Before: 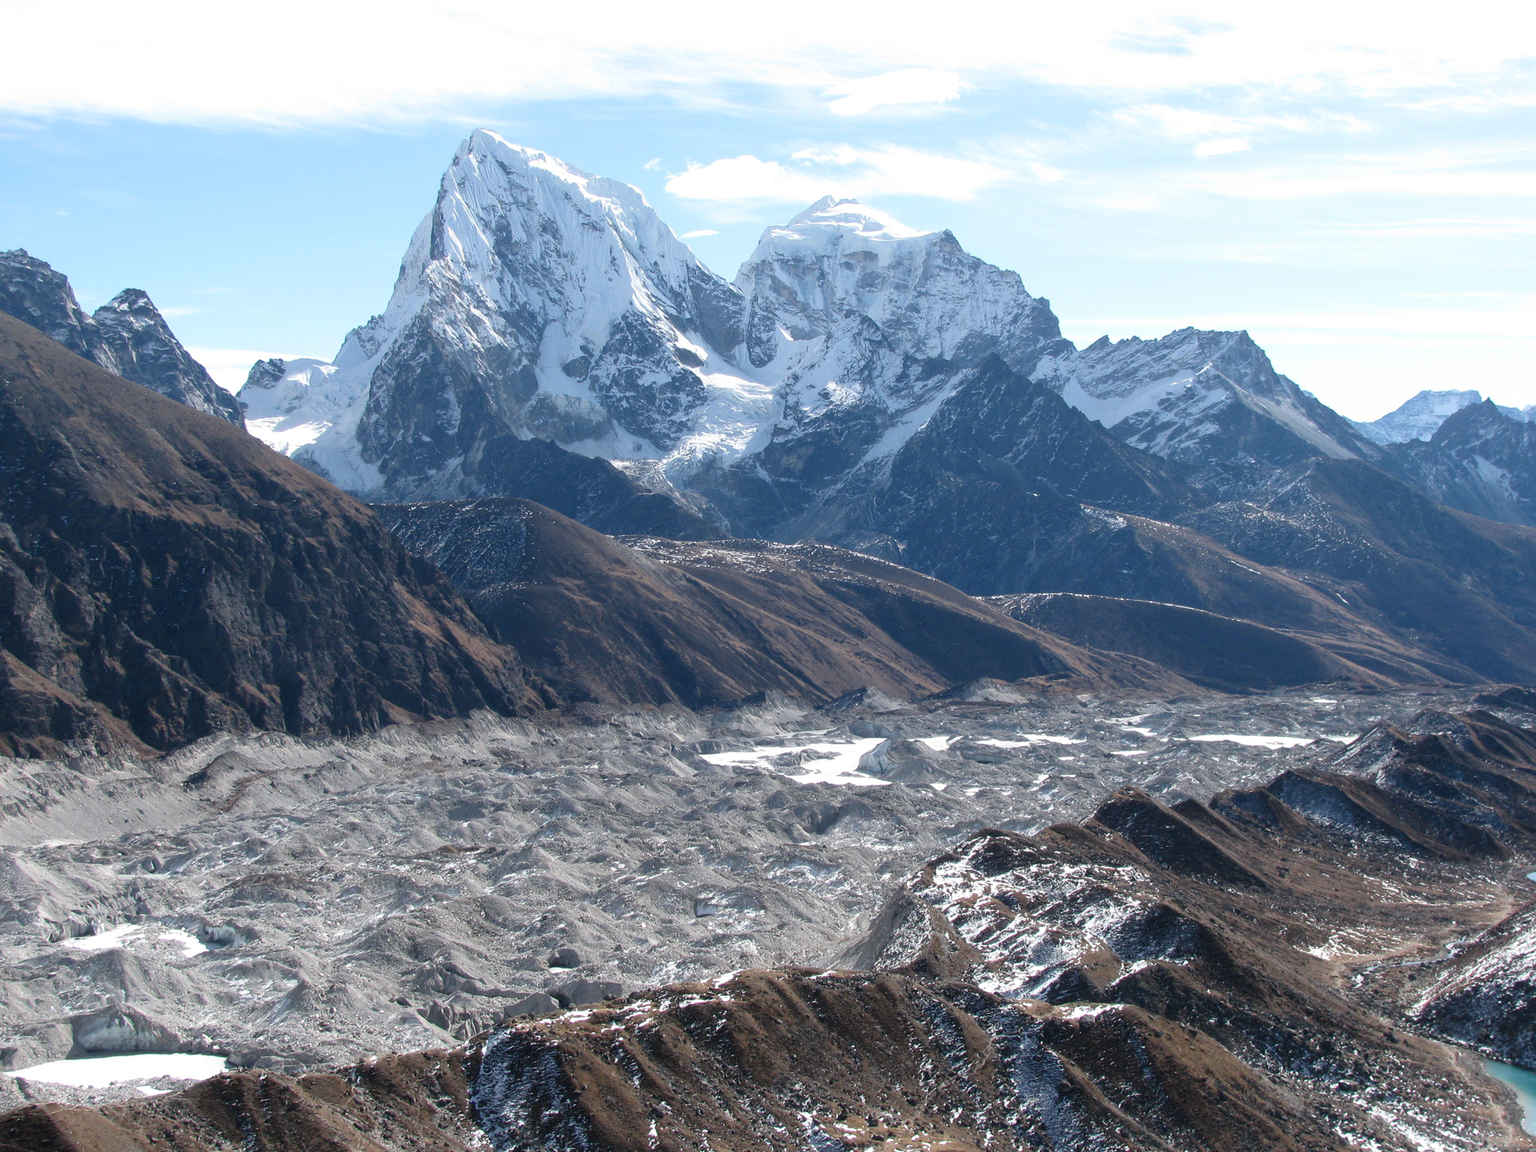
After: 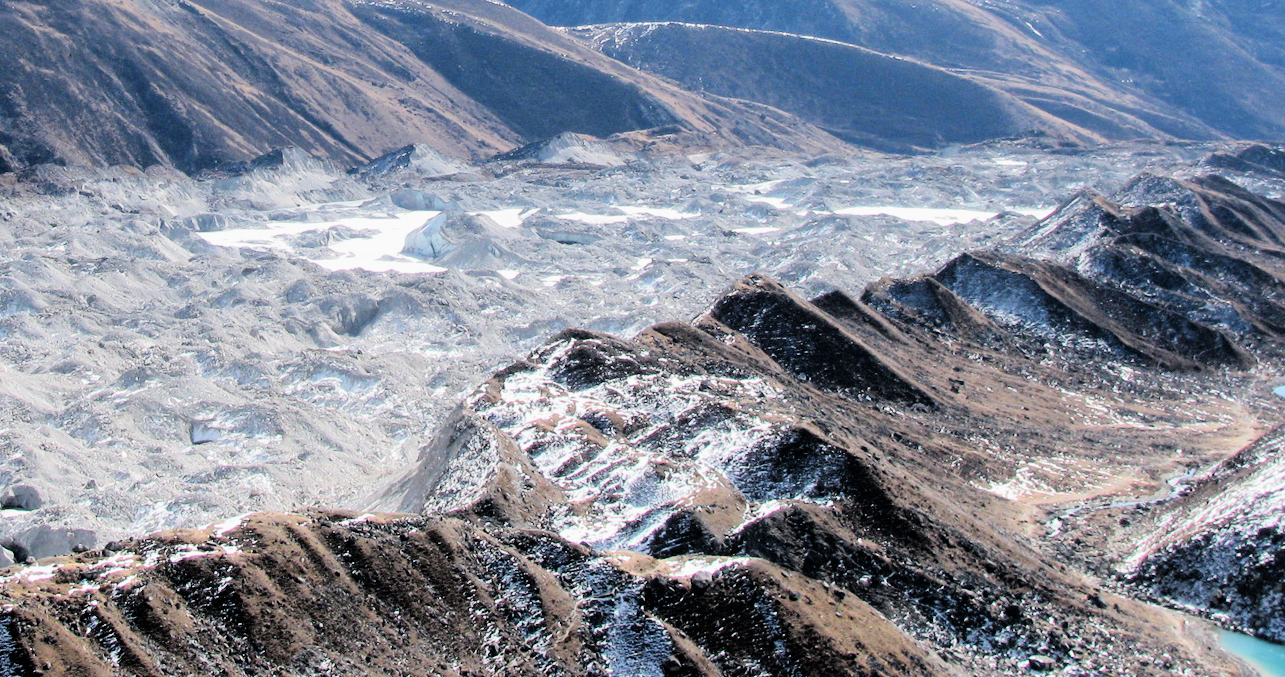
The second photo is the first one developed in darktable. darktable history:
tone equalizer: -7 EV 0.148 EV, -6 EV 0.592 EV, -5 EV 1.16 EV, -4 EV 1.3 EV, -3 EV 1.13 EV, -2 EV 0.6 EV, -1 EV 0.153 EV, edges refinement/feathering 500, mask exposure compensation -1.57 EV, preserve details no
crop and rotate: left 35.719%, top 50.004%, bottom 4.831%
filmic rgb: black relative exposure -4.9 EV, white relative exposure 2.83 EV, hardness 3.7
